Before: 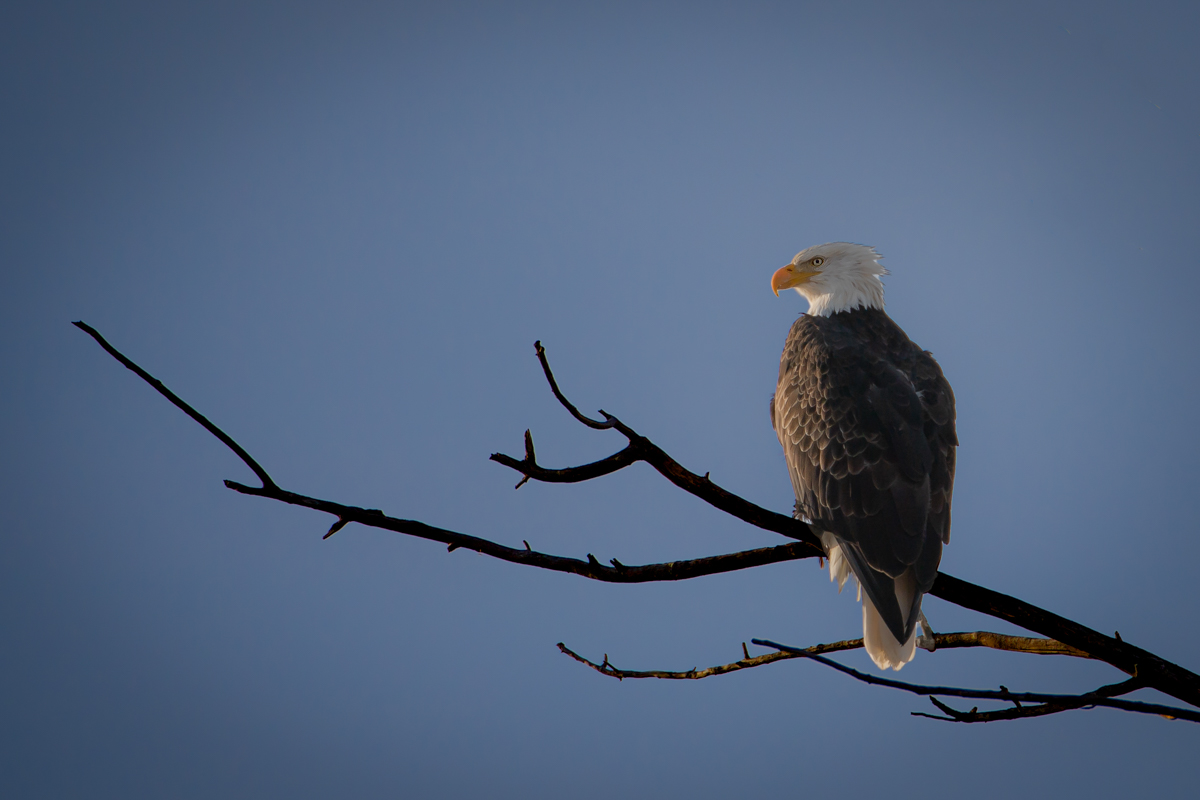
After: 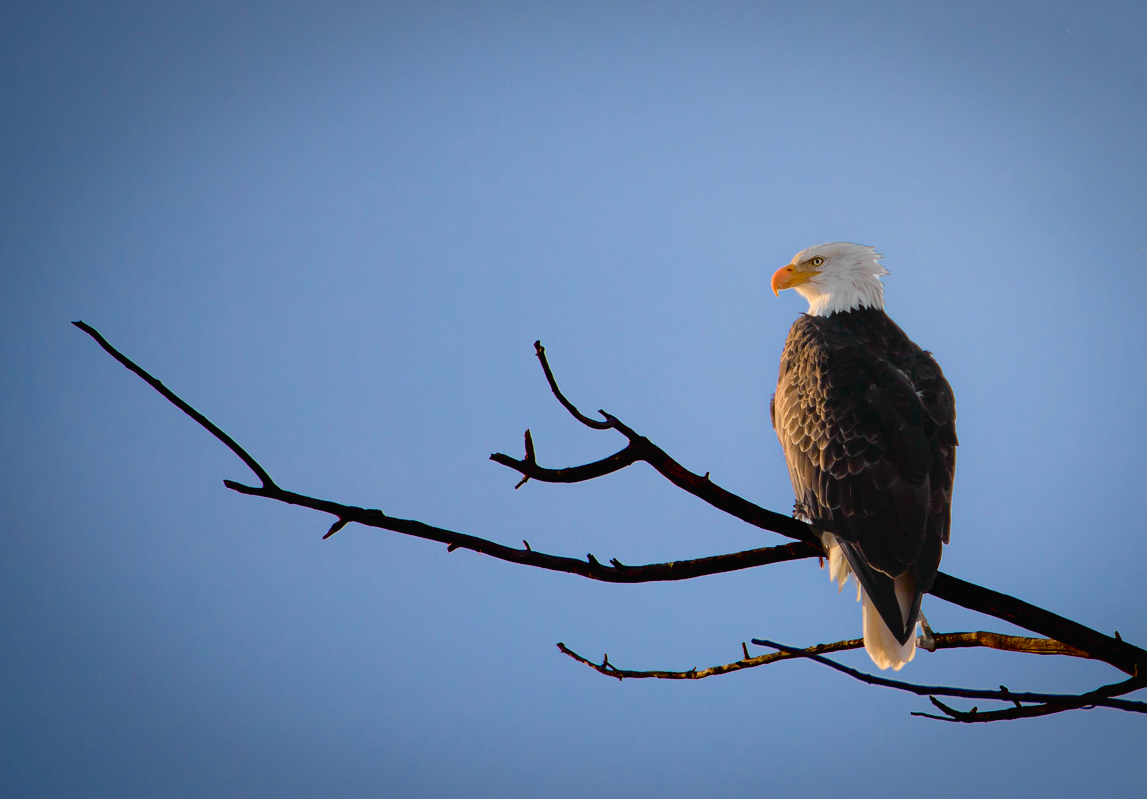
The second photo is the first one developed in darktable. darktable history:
crop: right 4.334%, bottom 0.029%
tone curve: curves: ch0 [(0, 0.014) (0.12, 0.096) (0.386, 0.49) (0.54, 0.684) (0.751, 0.855) (0.89, 0.943) (0.998, 0.989)]; ch1 [(0, 0) (0.133, 0.099) (0.437, 0.41) (0.5, 0.5) (0.517, 0.536) (0.548, 0.575) (0.582, 0.631) (0.627, 0.688) (0.836, 0.868) (1, 1)]; ch2 [(0, 0) (0.374, 0.341) (0.456, 0.443) (0.478, 0.49) (0.501, 0.5) (0.528, 0.538) (0.55, 0.6) (0.572, 0.63) (0.702, 0.765) (1, 1)], color space Lab, independent channels, preserve colors none
